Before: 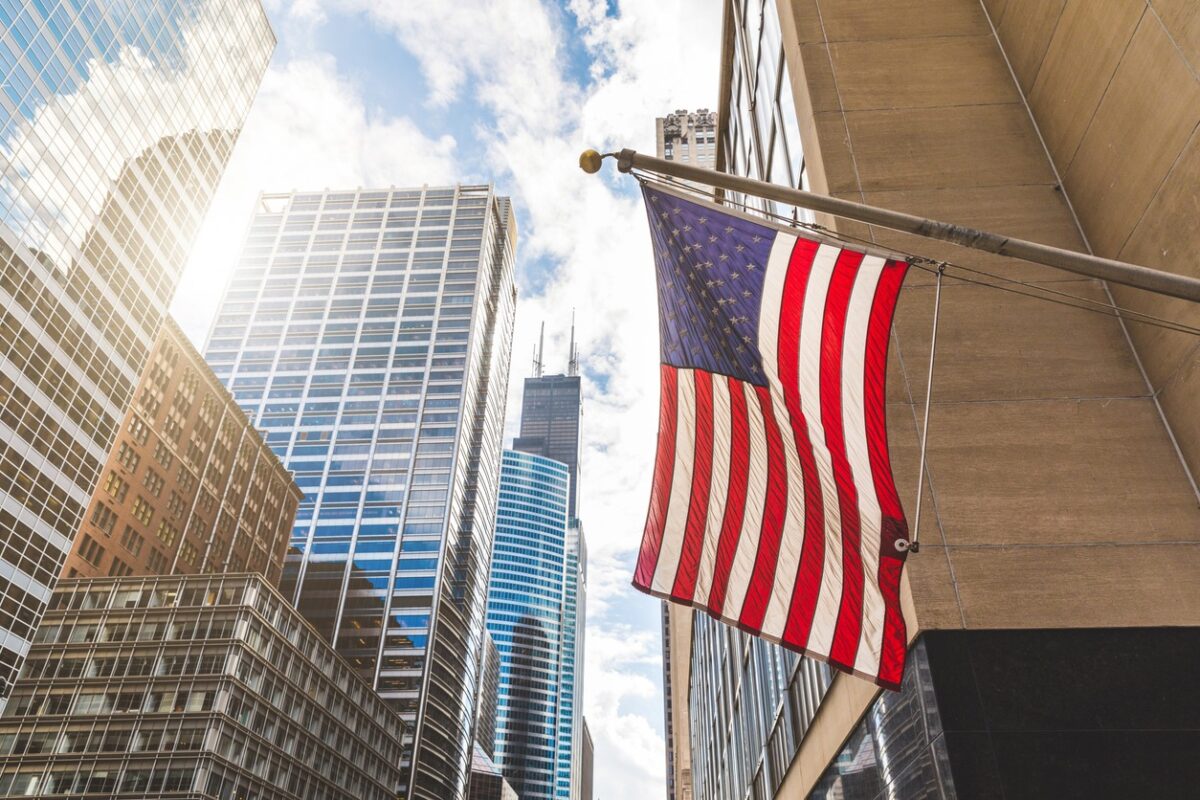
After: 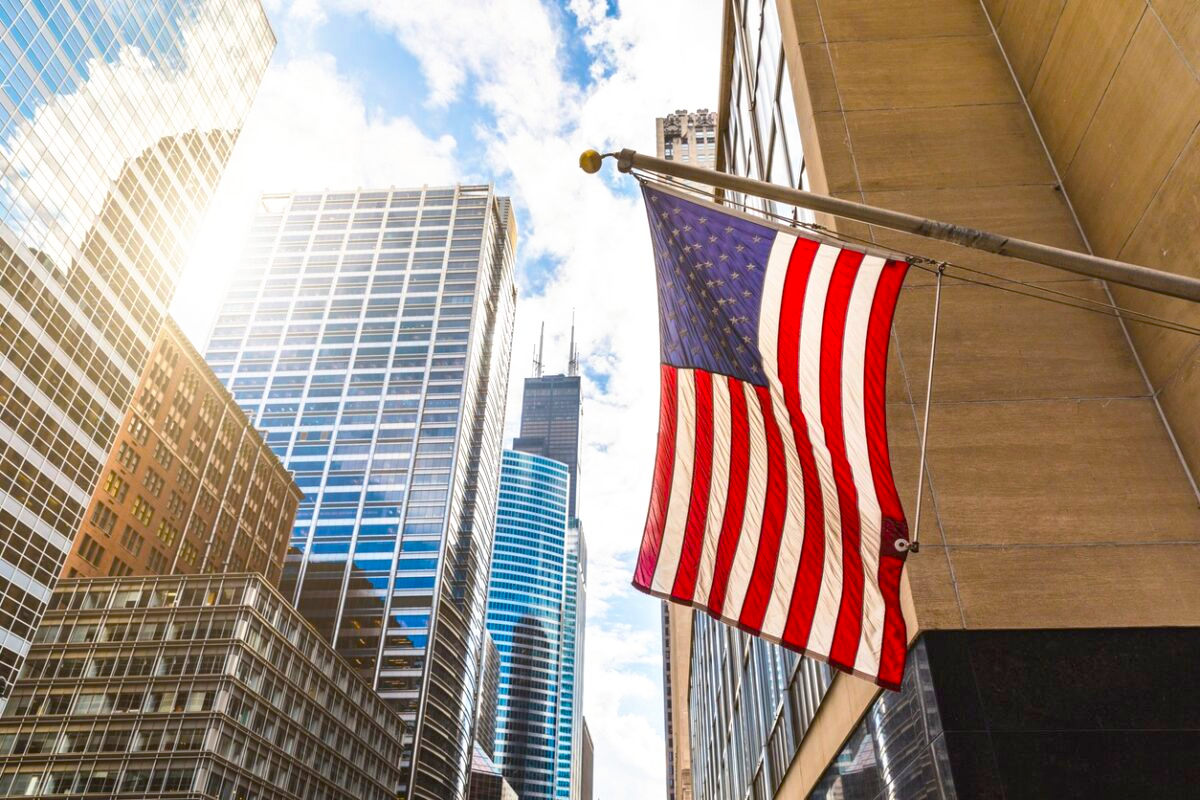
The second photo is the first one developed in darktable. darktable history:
base curve: curves: ch0 [(0.017, 0) (0.425, 0.441) (0.844, 0.933) (1, 1)], preserve colors none
color balance rgb: global offset › luminance 0.78%, perceptual saturation grading › global saturation 30.238%
